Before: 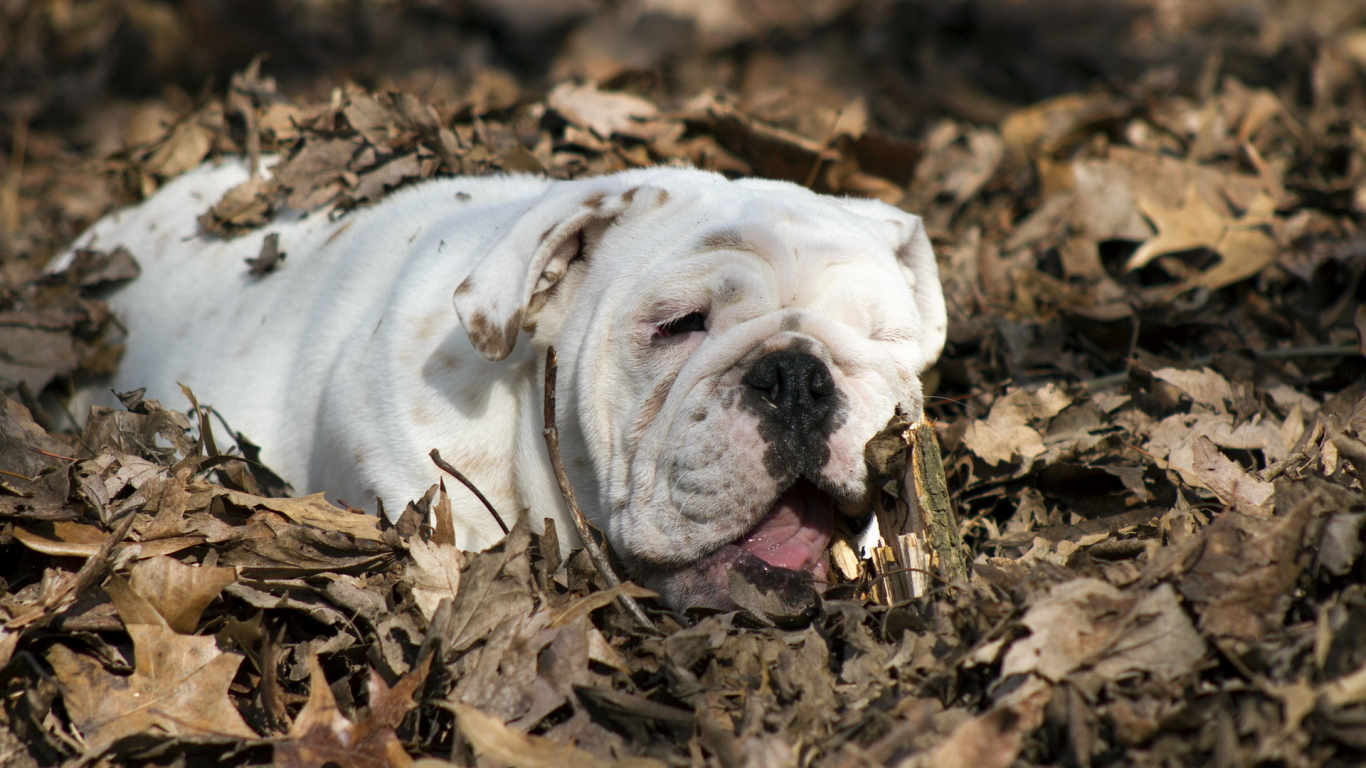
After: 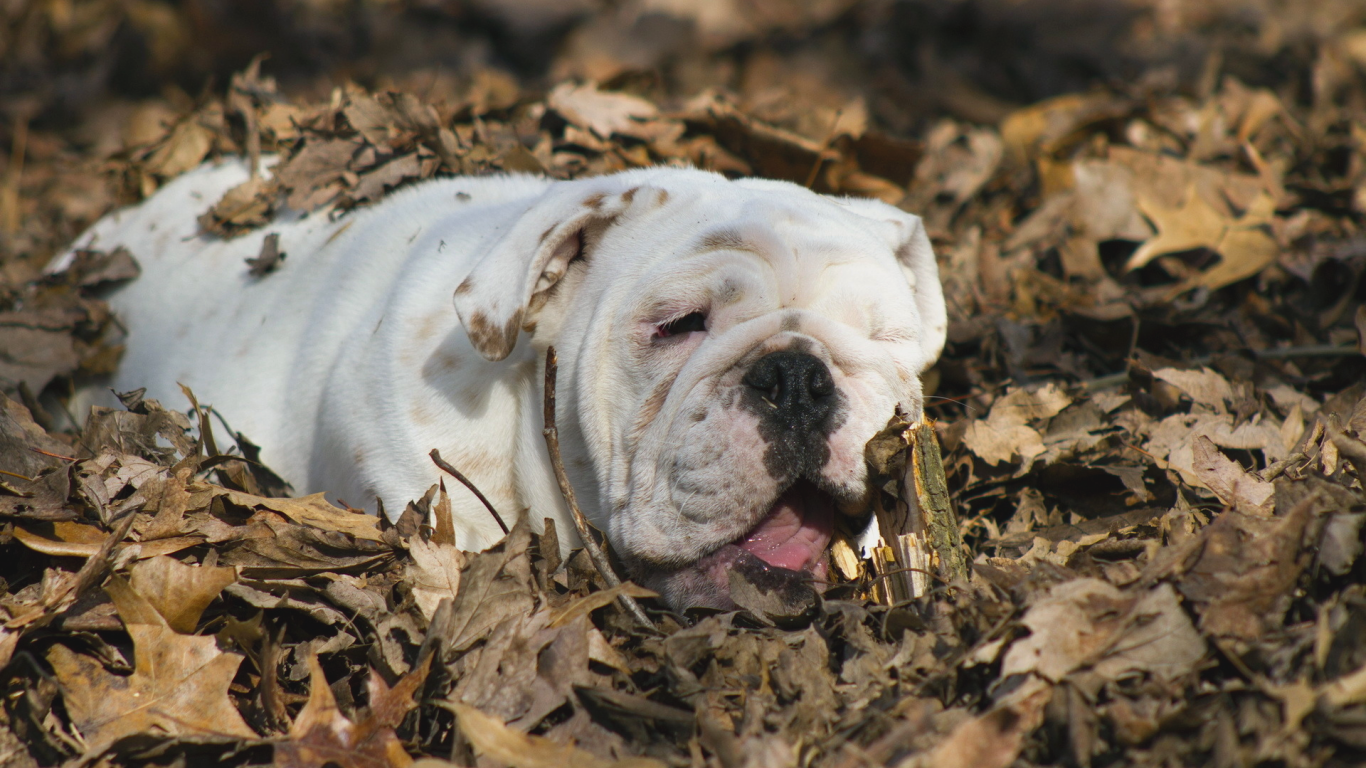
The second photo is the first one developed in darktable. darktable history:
color balance rgb: perceptual saturation grading › global saturation 17.817%, global vibrance 20%
contrast brightness saturation: contrast -0.103, saturation -0.102
